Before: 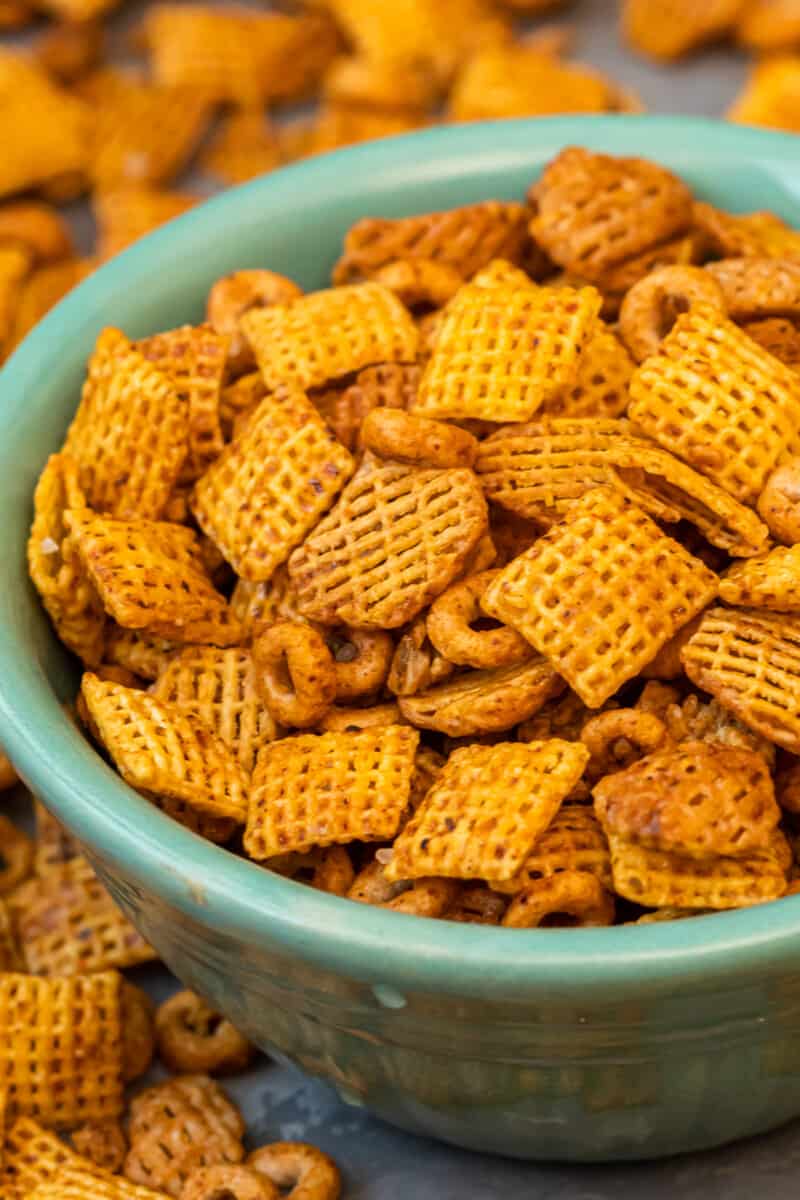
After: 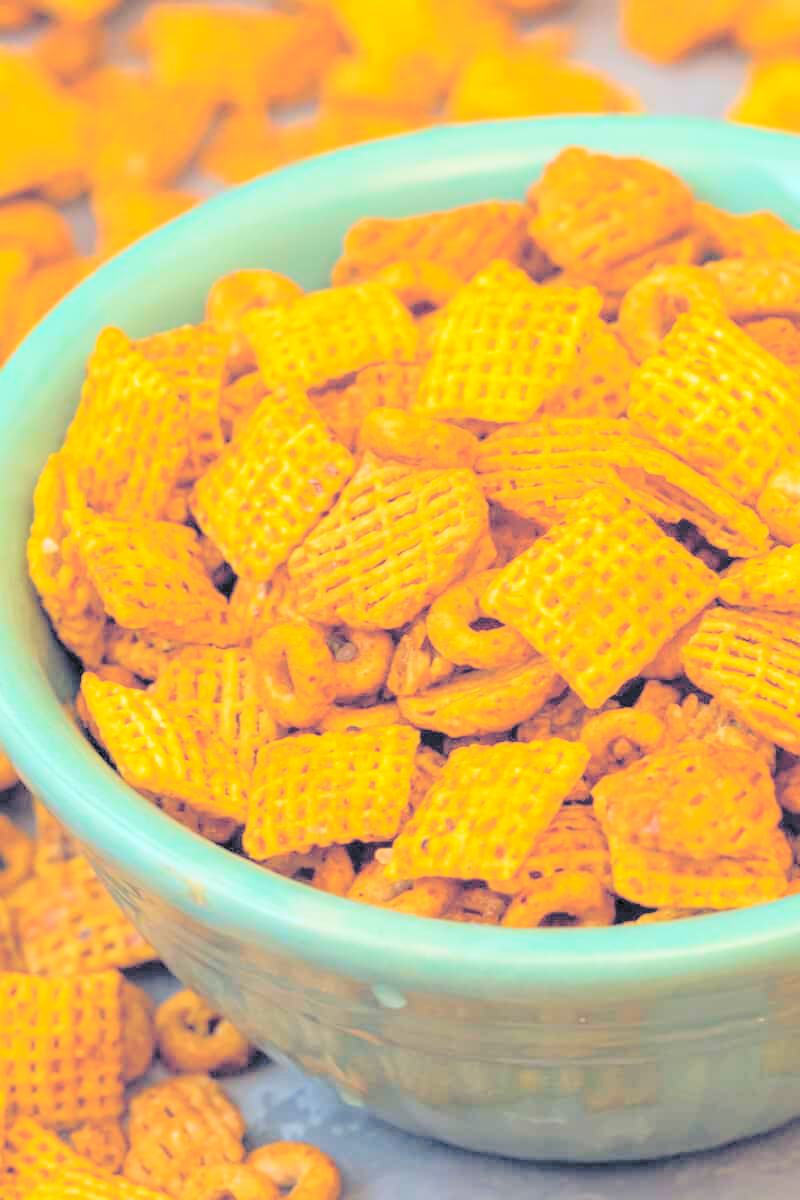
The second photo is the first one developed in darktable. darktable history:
color balance rgb: global offset › chroma 0.127%, global offset › hue 253.25°, perceptual saturation grading › global saturation 30.767%, global vibrance 9.951%
contrast brightness saturation: brightness 0.985
